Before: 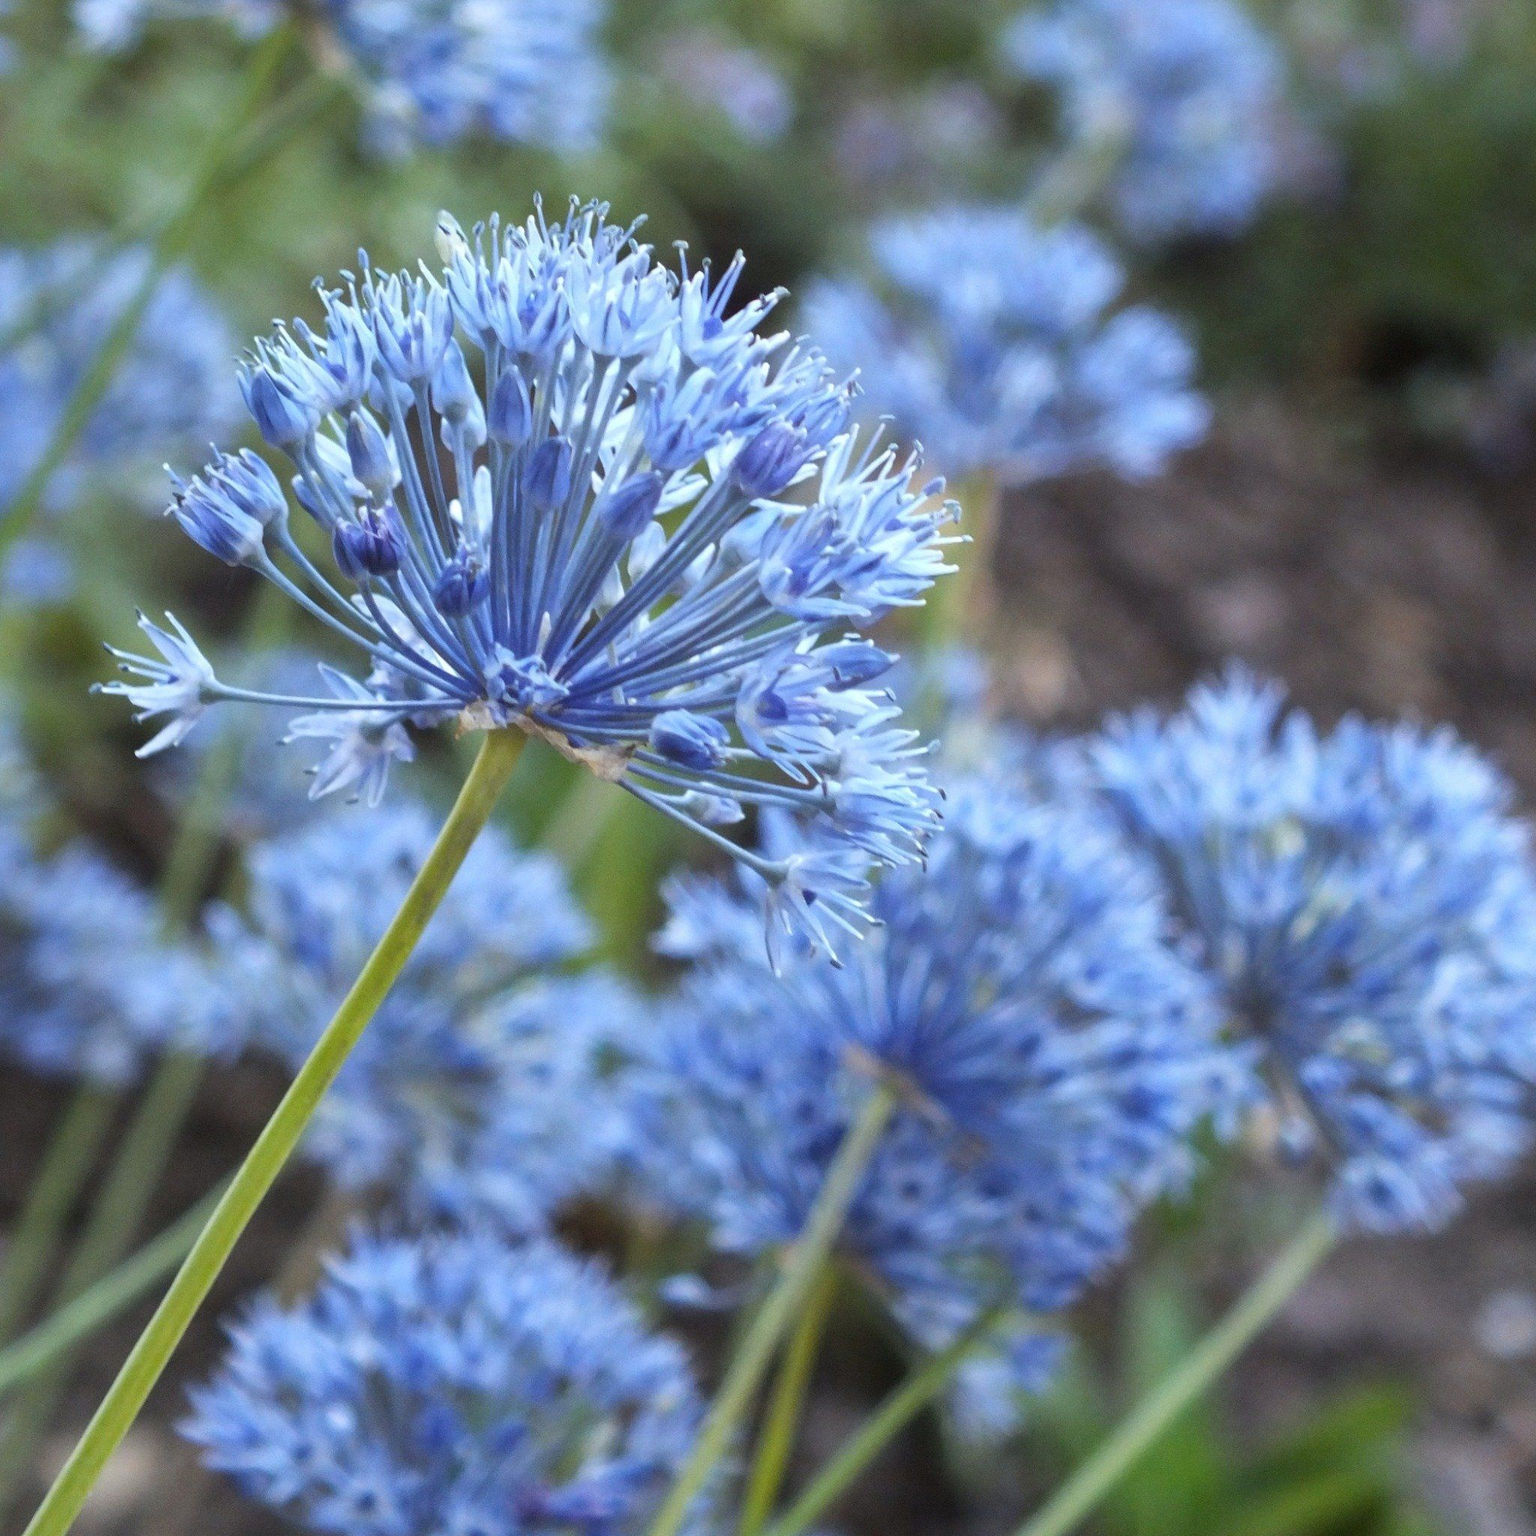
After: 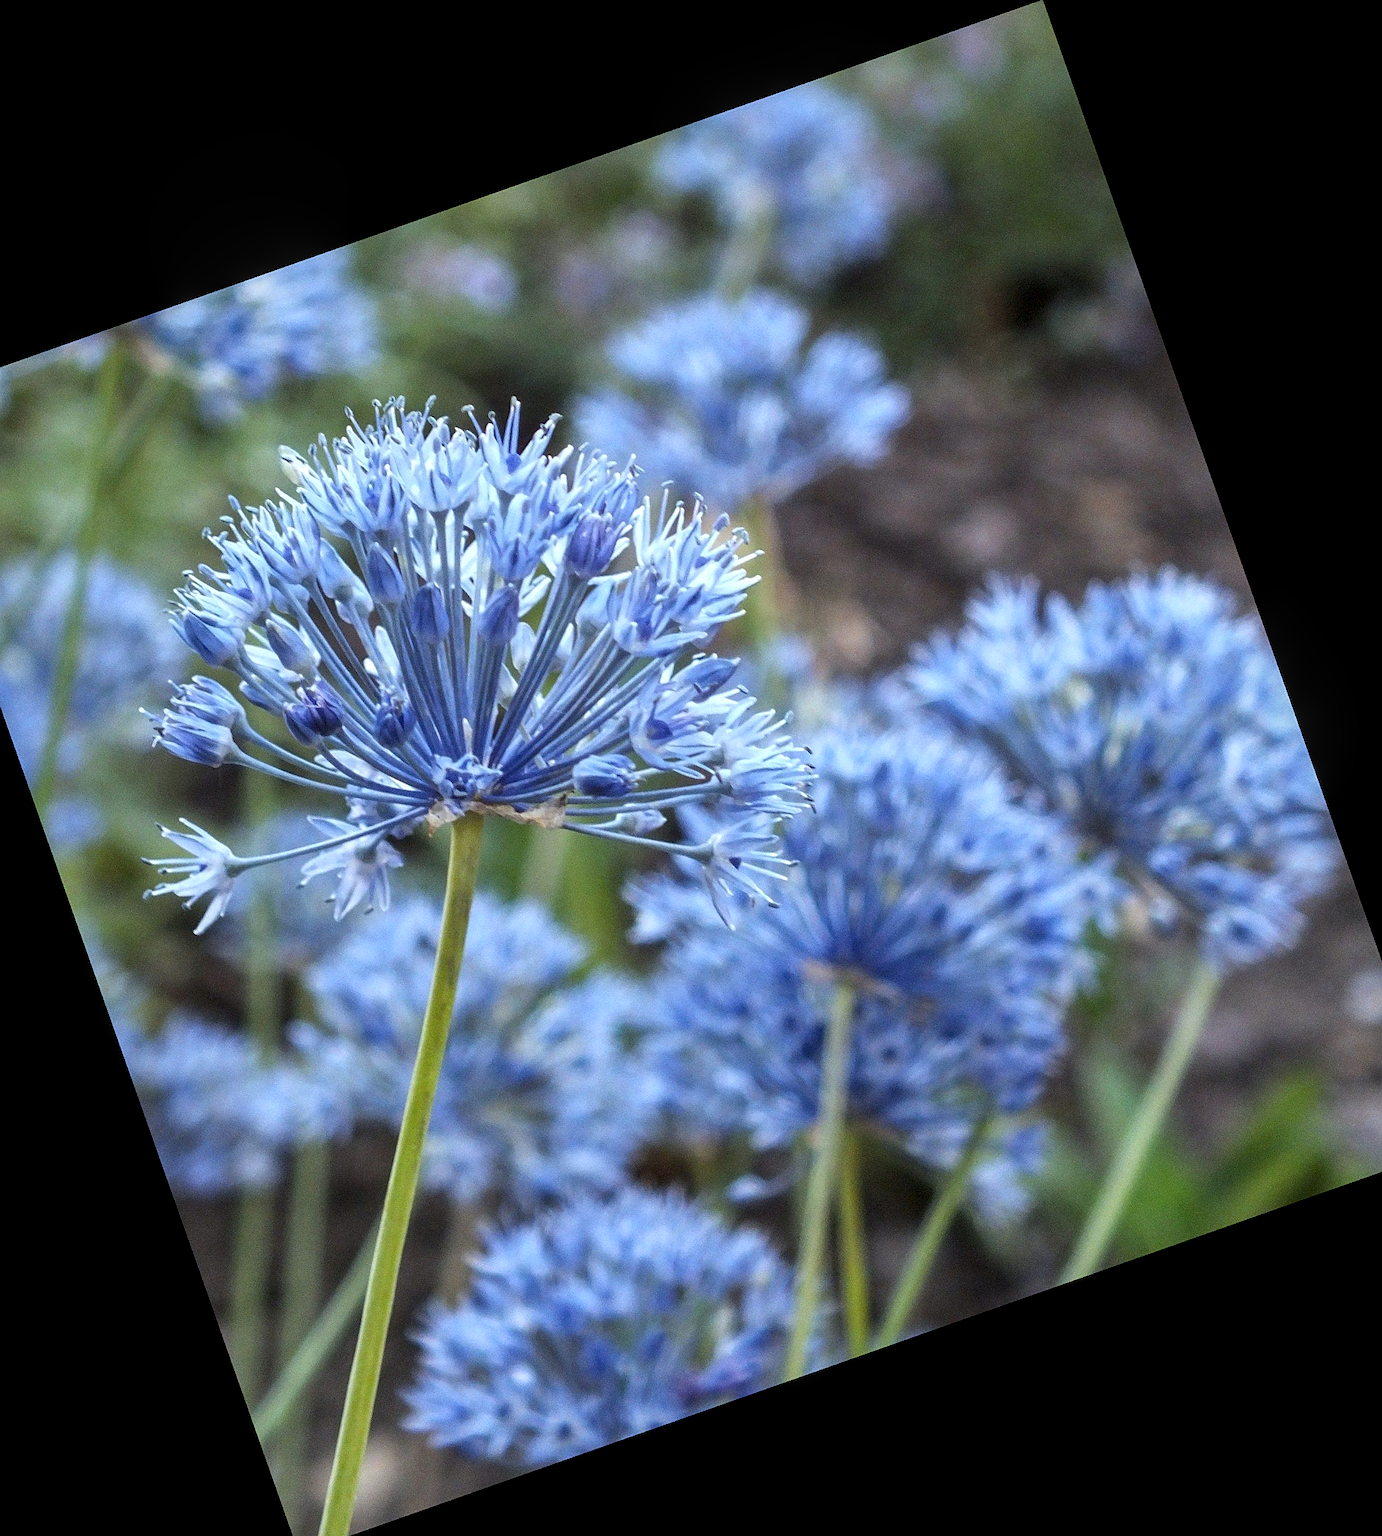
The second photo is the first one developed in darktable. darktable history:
local contrast: detail 130%
crop and rotate: angle 19.43°, left 6.812%, right 4.125%, bottom 1.087%
sharpen: on, module defaults
